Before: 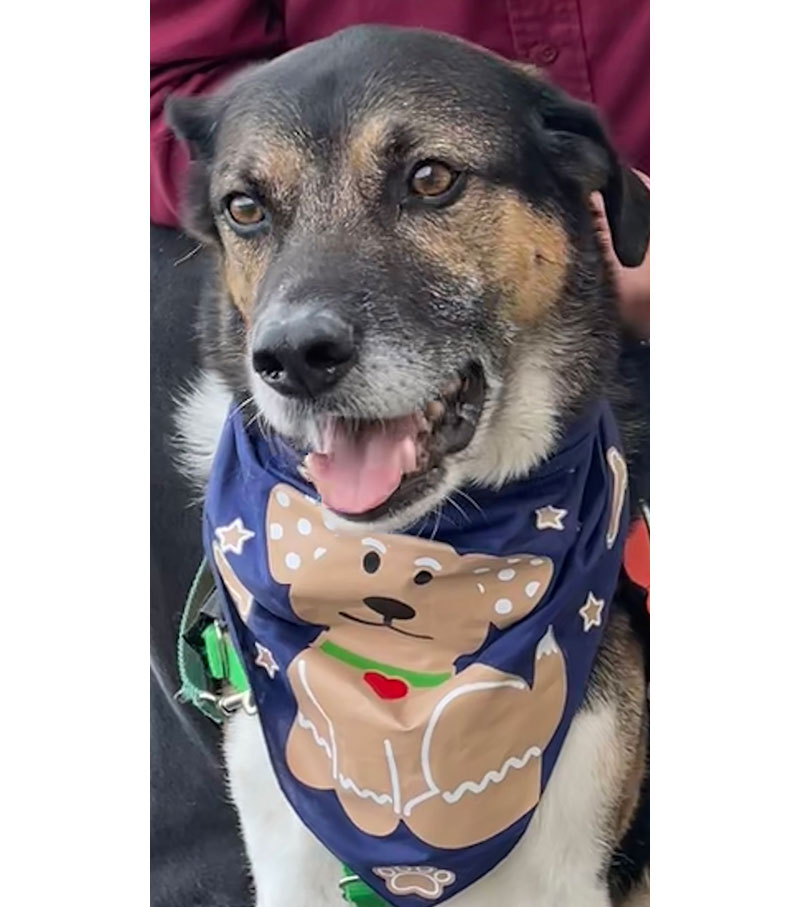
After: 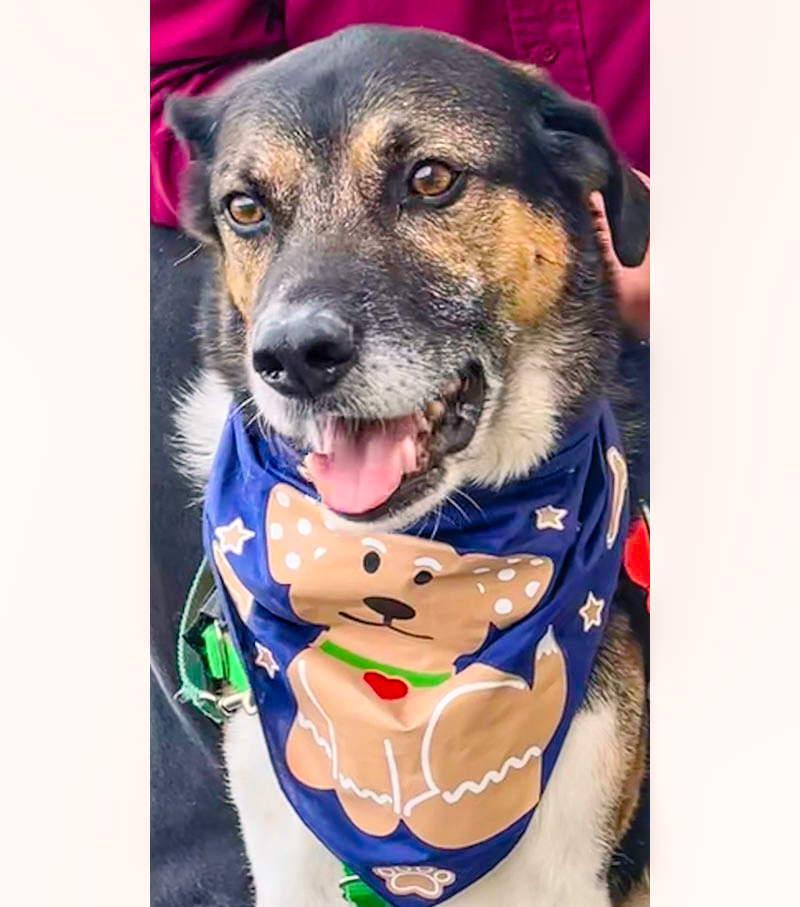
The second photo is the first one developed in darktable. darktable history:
local contrast: on, module defaults
color balance rgb: highlights gain › chroma 1.364%, highlights gain › hue 50.81°, perceptual saturation grading › global saturation 20%, perceptual saturation grading › highlights -25.816%, perceptual saturation grading › shadows 50.283%, global vibrance 20%
contrast brightness saturation: contrast 0.204, brightness 0.161, saturation 0.221
